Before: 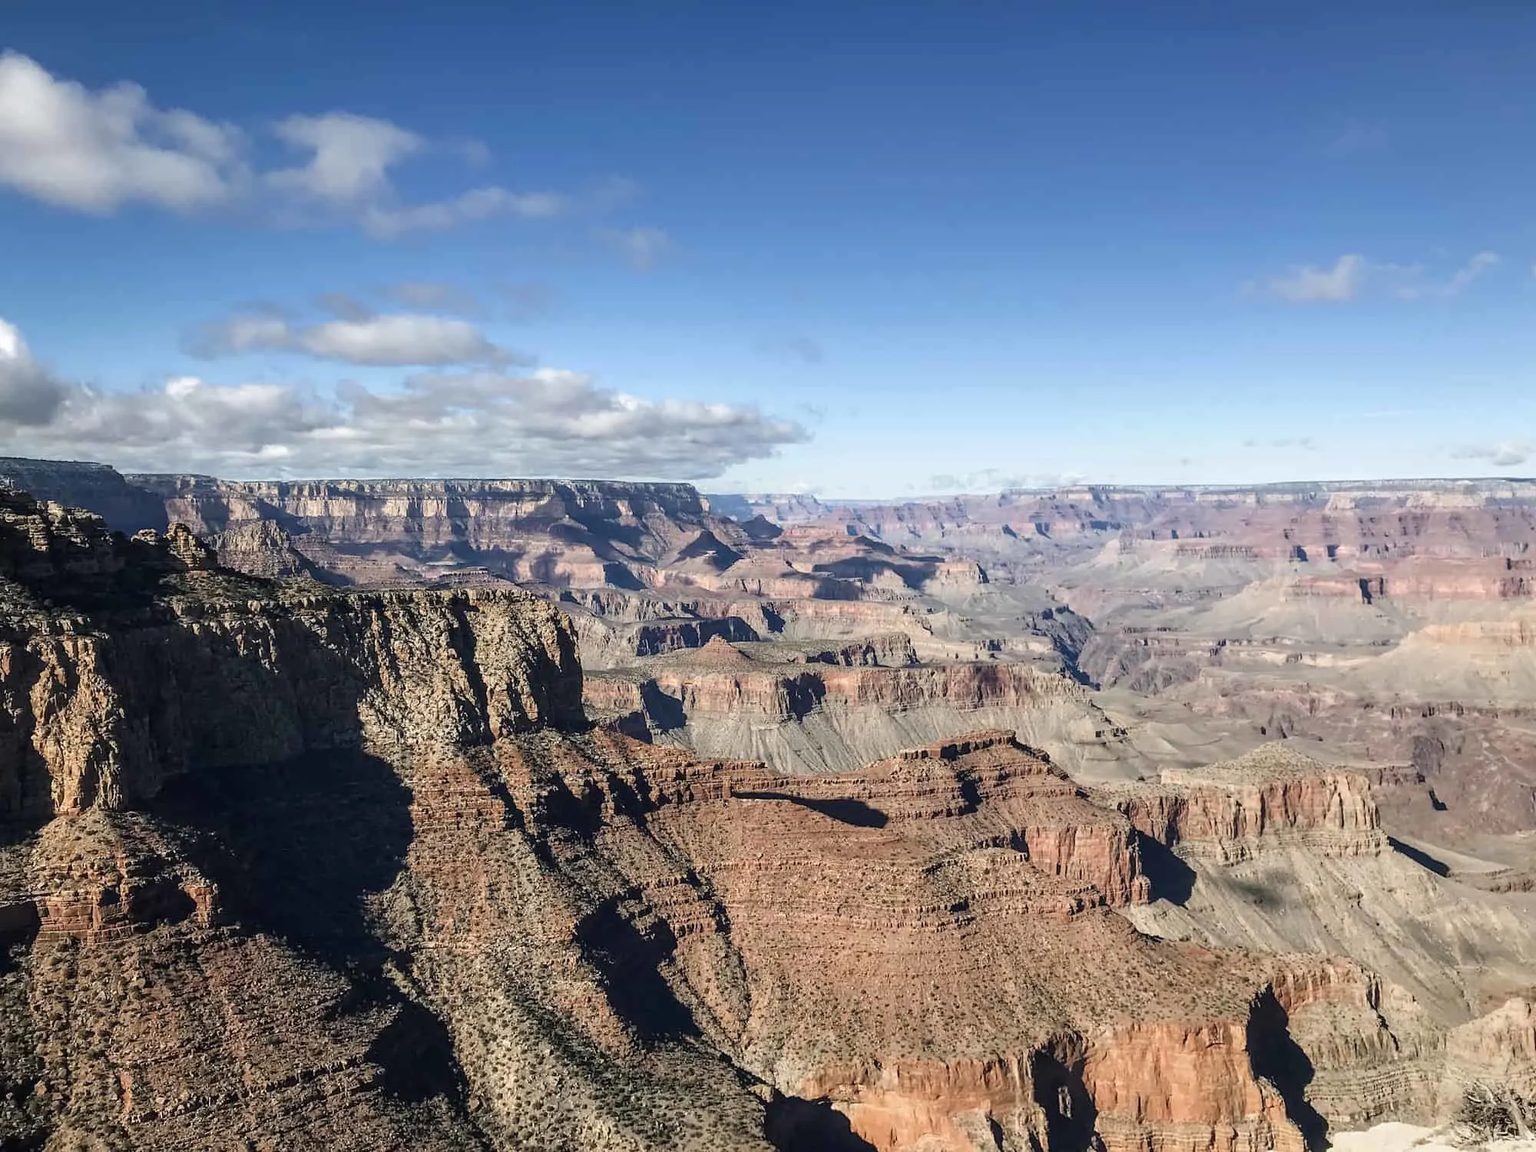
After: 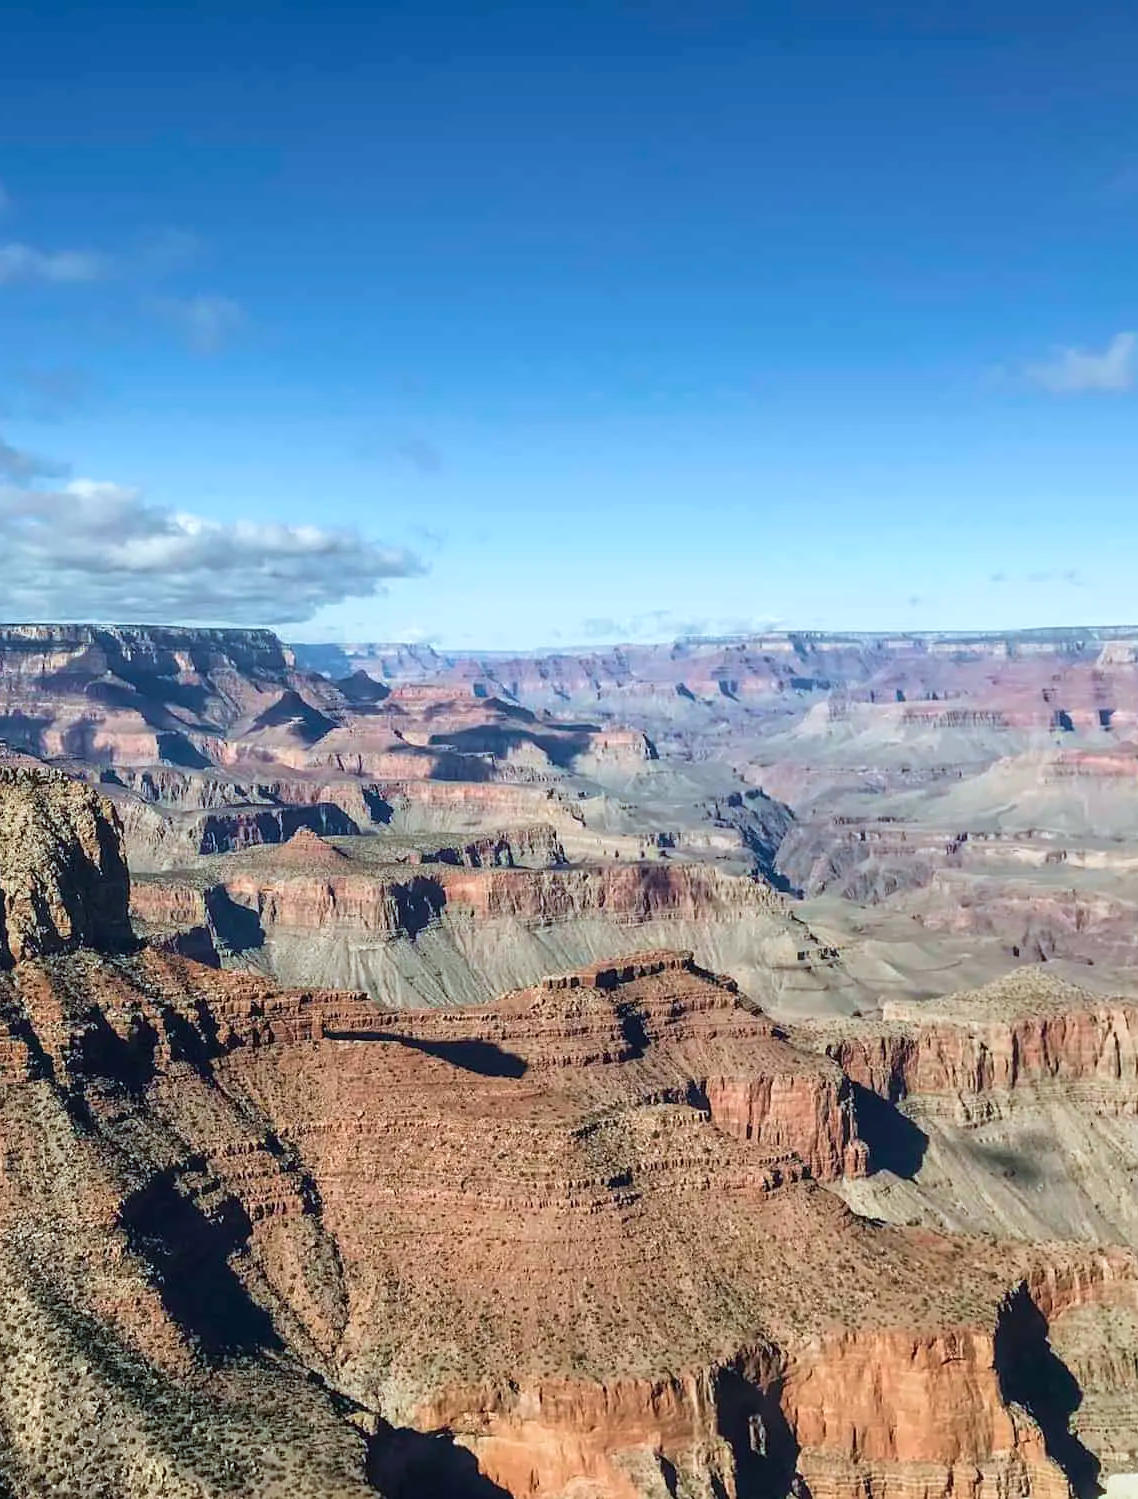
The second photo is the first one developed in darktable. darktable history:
crop: left 31.454%, top 0.001%, right 11.643%
velvia: on, module defaults
color calibration: illuminant Planckian (black body), adaptation linear Bradford (ICC v4), x 0.364, y 0.367, temperature 4411.22 K, saturation algorithm version 1 (2020)
